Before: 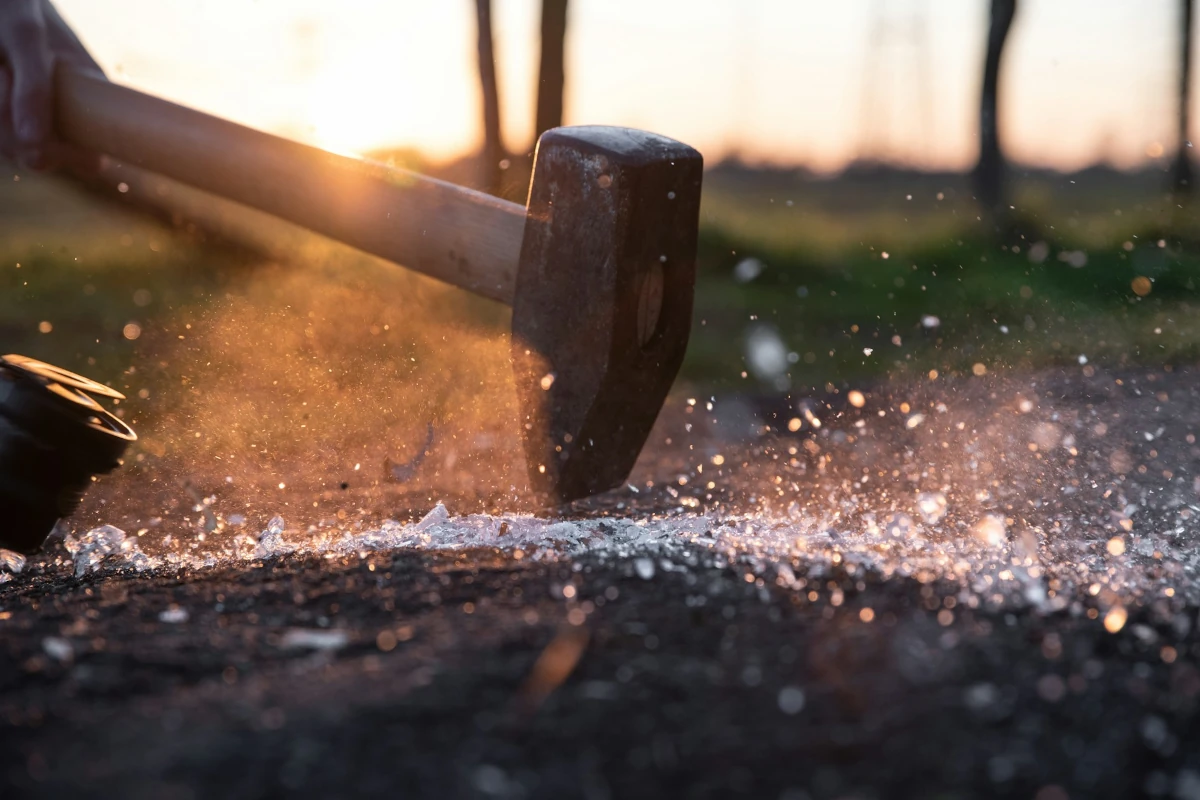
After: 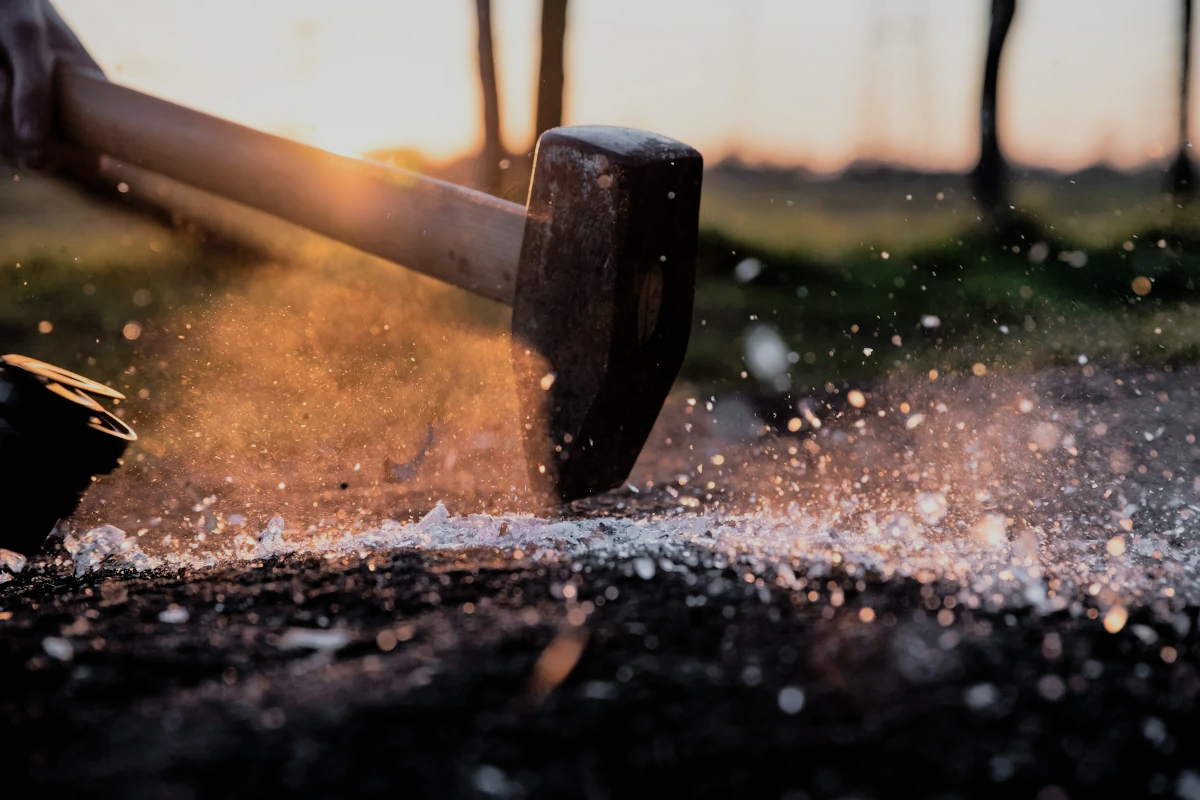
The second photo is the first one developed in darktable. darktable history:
shadows and highlights: on, module defaults
filmic rgb: black relative exposure -5 EV, hardness 2.88, contrast 1.3, highlights saturation mix -30%
